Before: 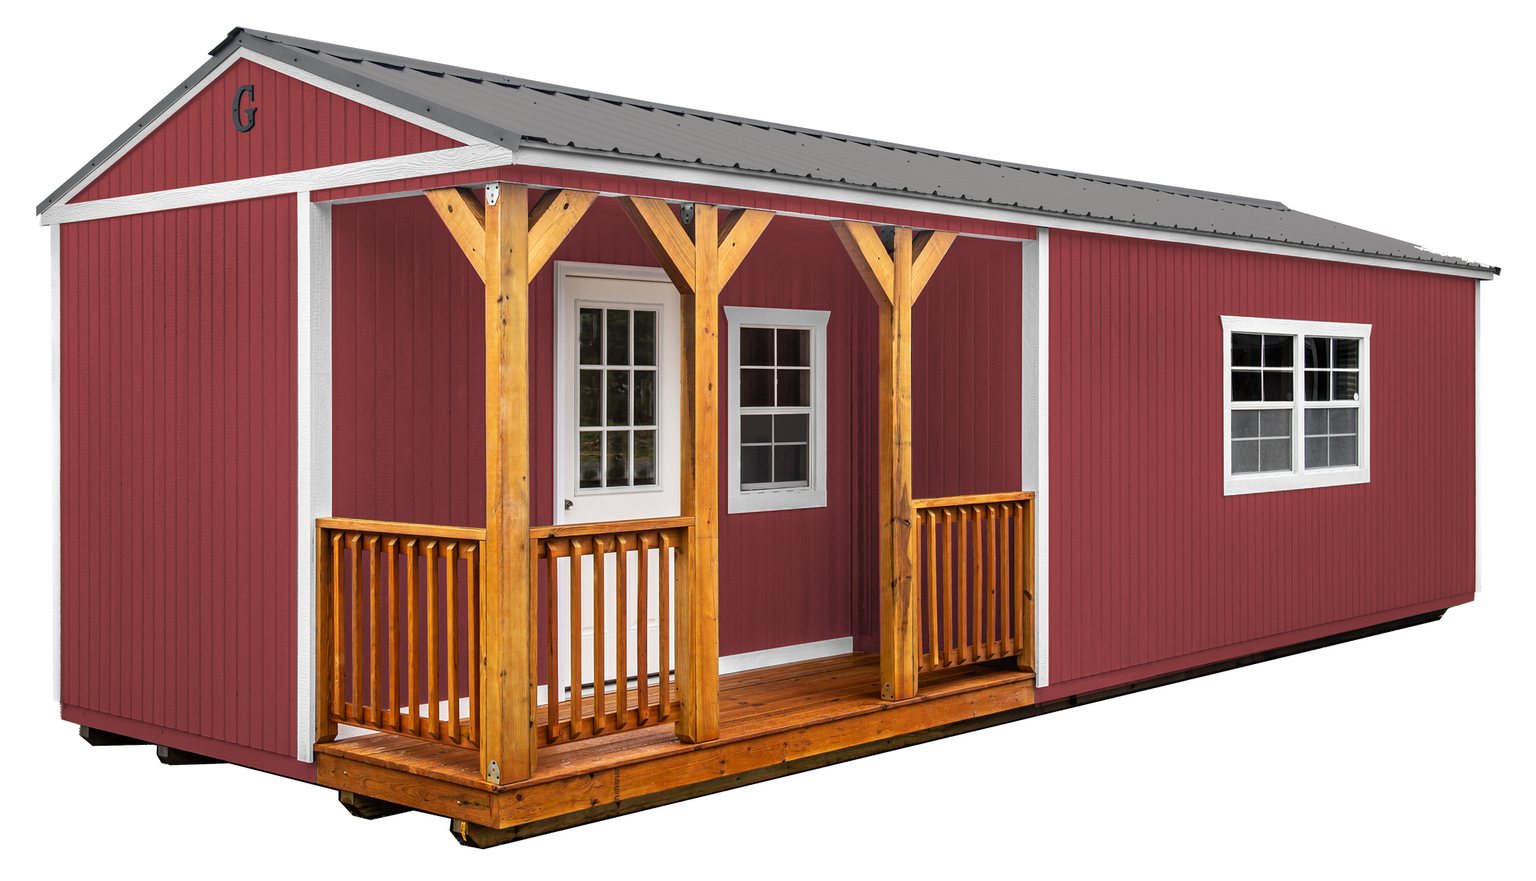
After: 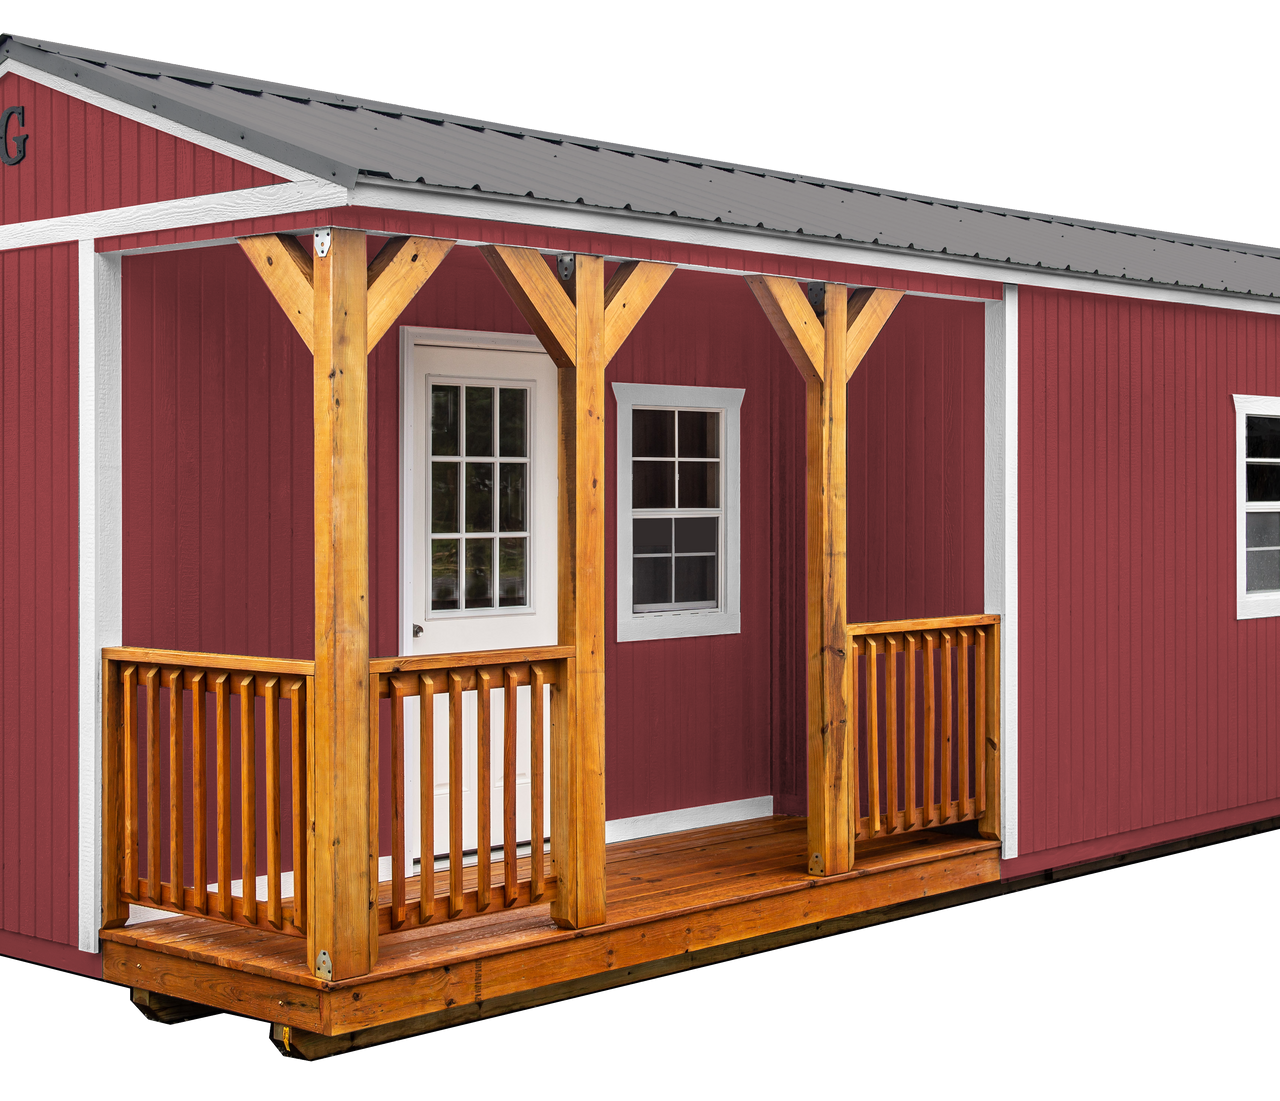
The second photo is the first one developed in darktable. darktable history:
crop and rotate: left 15.263%, right 18.02%
